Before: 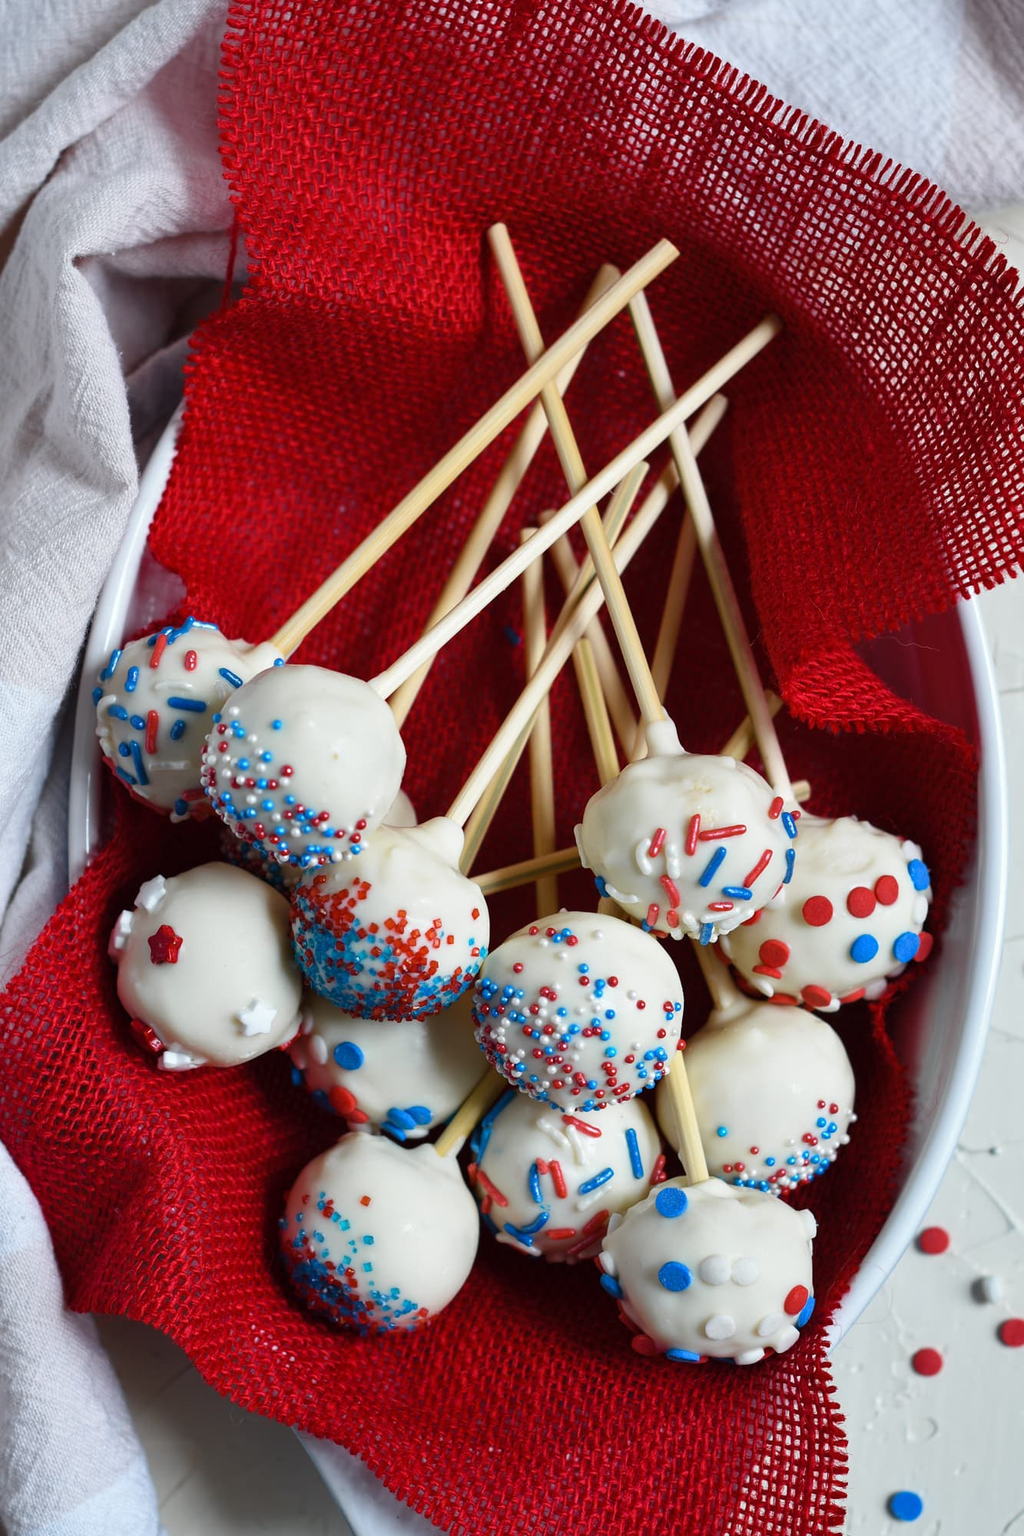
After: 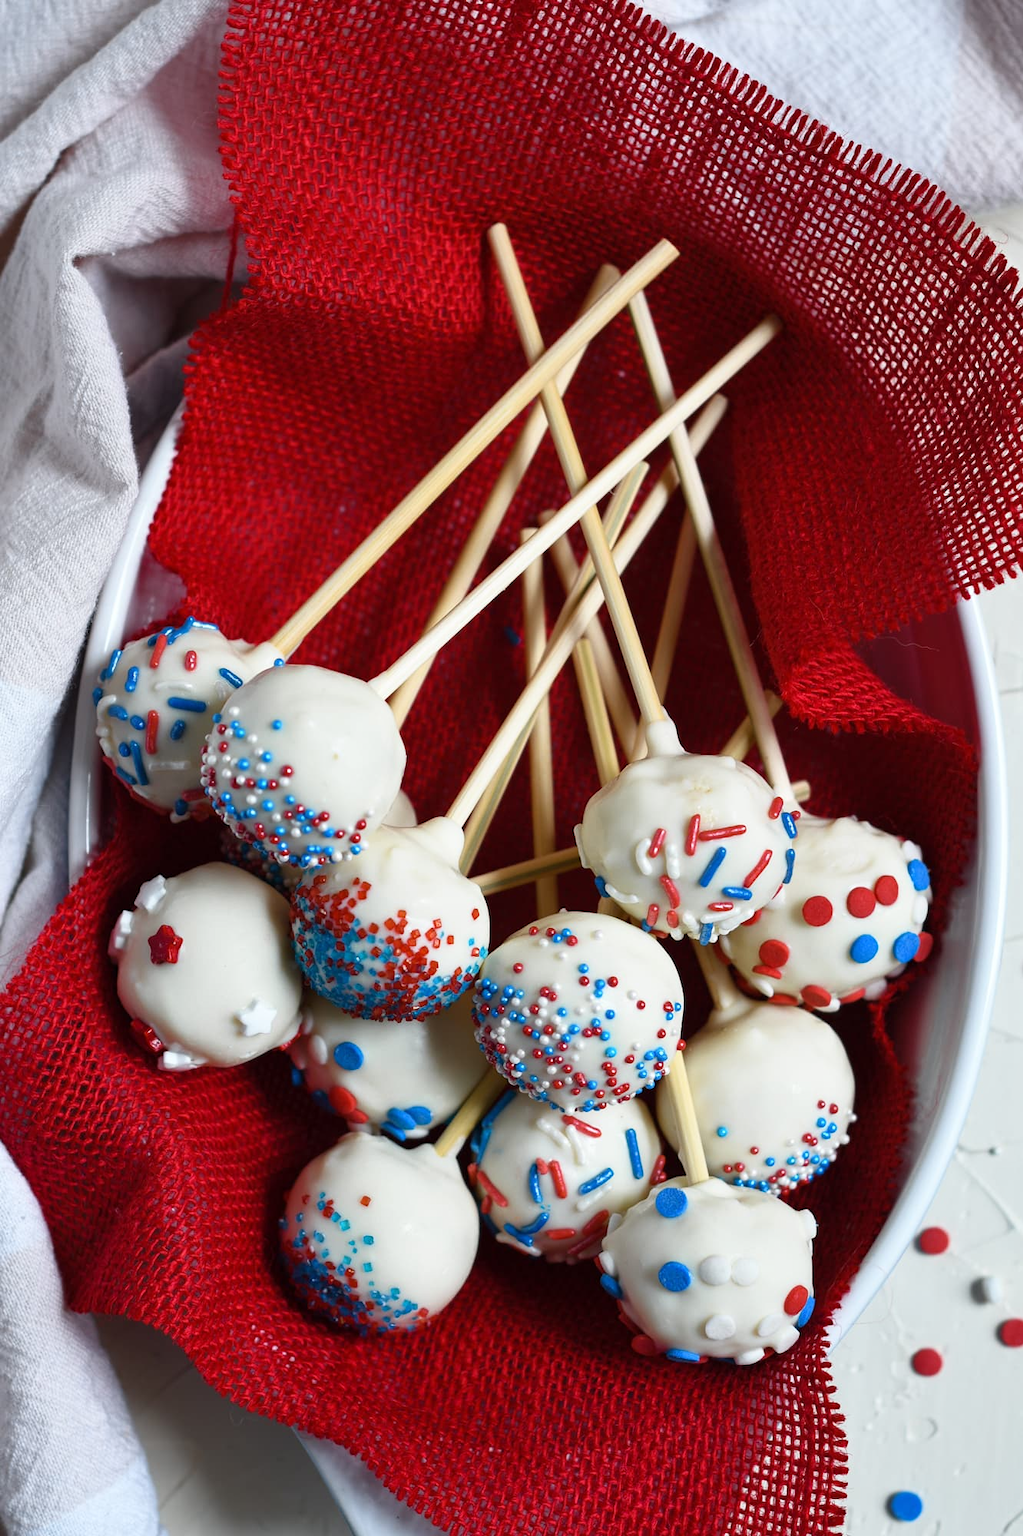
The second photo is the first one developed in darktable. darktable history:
shadows and highlights: shadows -1.4, highlights 40.85
